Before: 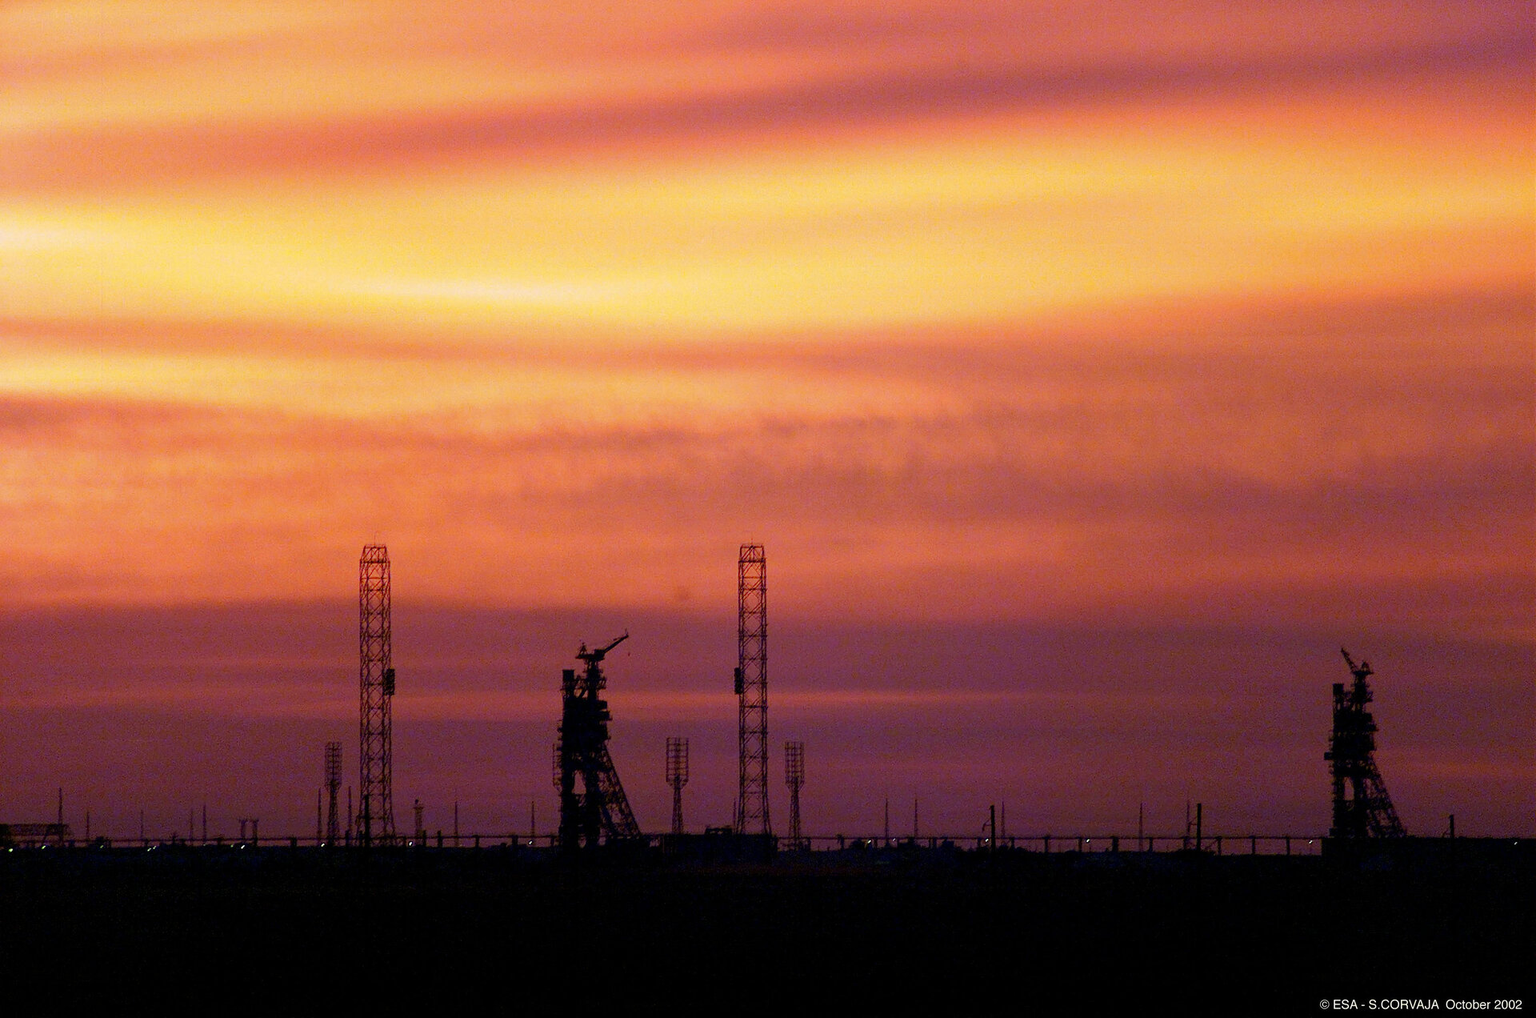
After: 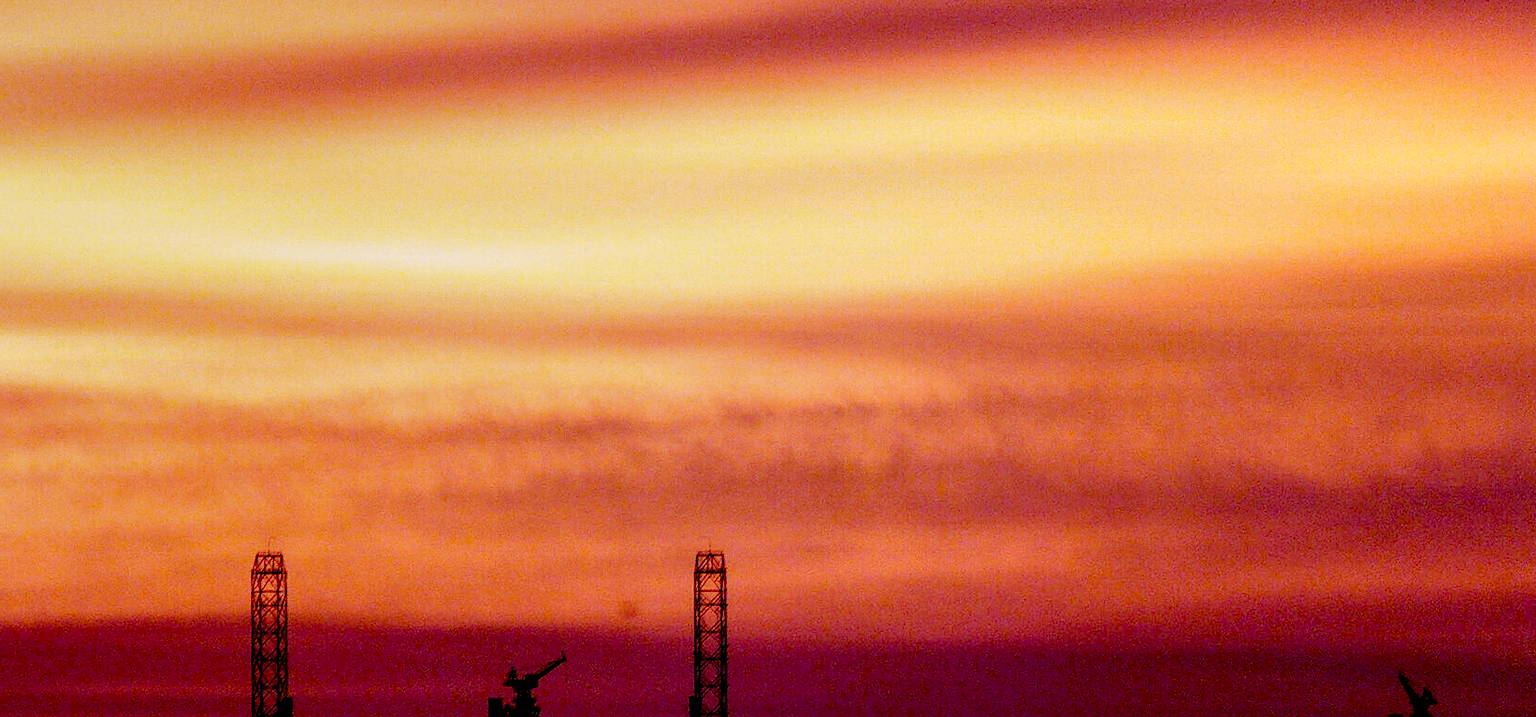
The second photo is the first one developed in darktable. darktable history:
filmic rgb: black relative exposure -7.65 EV, white relative exposure 4.56 EV, hardness 3.61, preserve chrominance no, color science v5 (2021)
crop and rotate: left 9.464%, top 7.167%, right 4.995%, bottom 32.526%
local contrast: detail 202%
contrast brightness saturation: contrast 0.041, saturation 0.157
